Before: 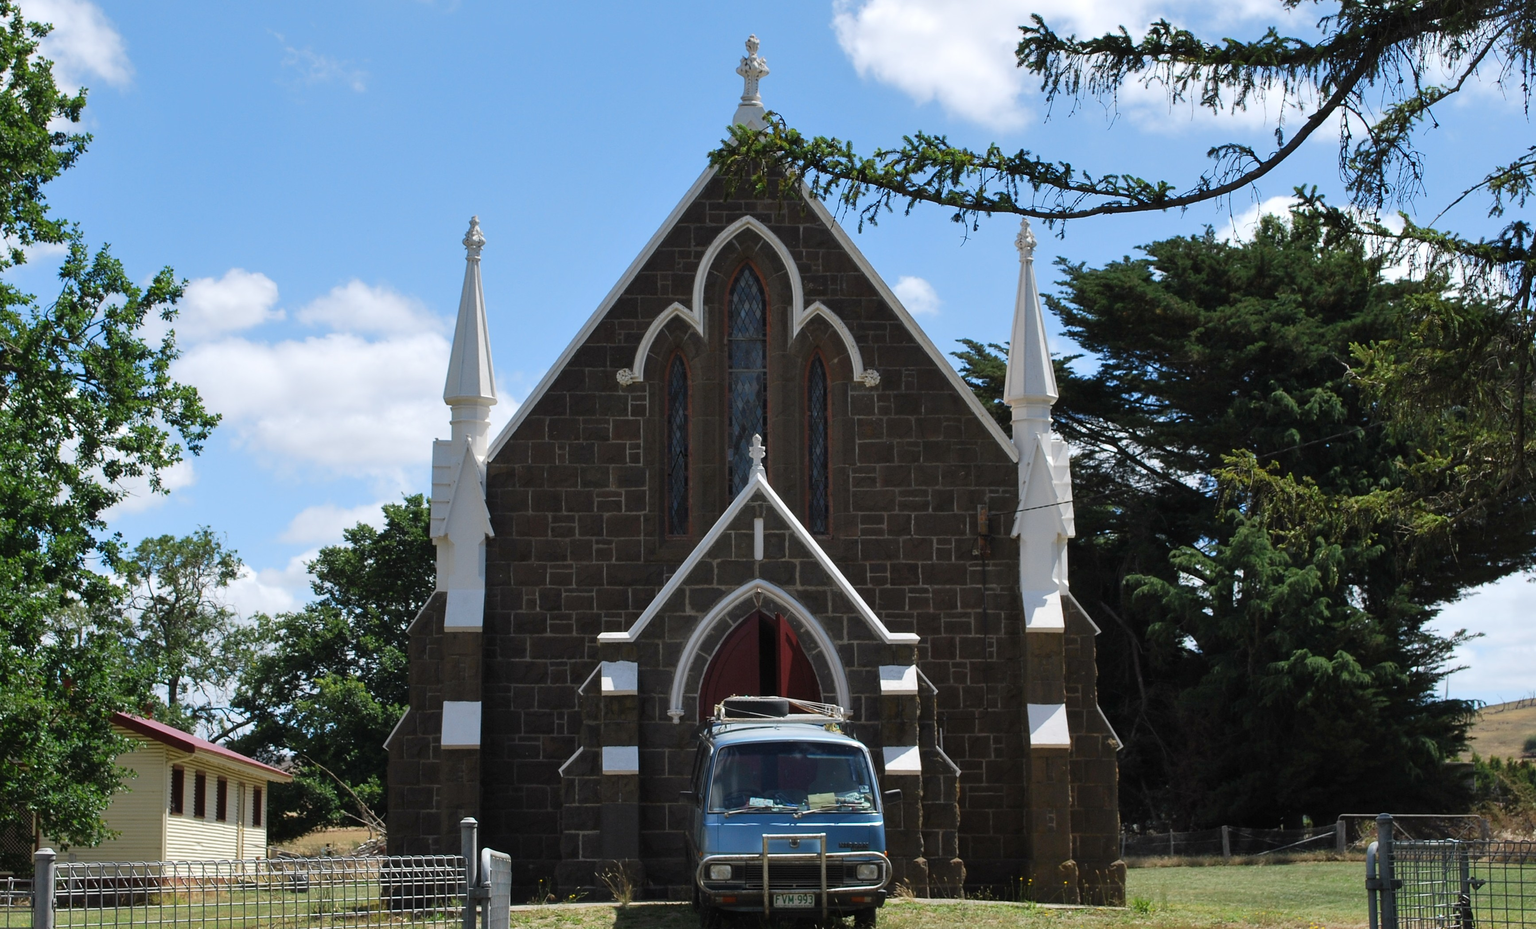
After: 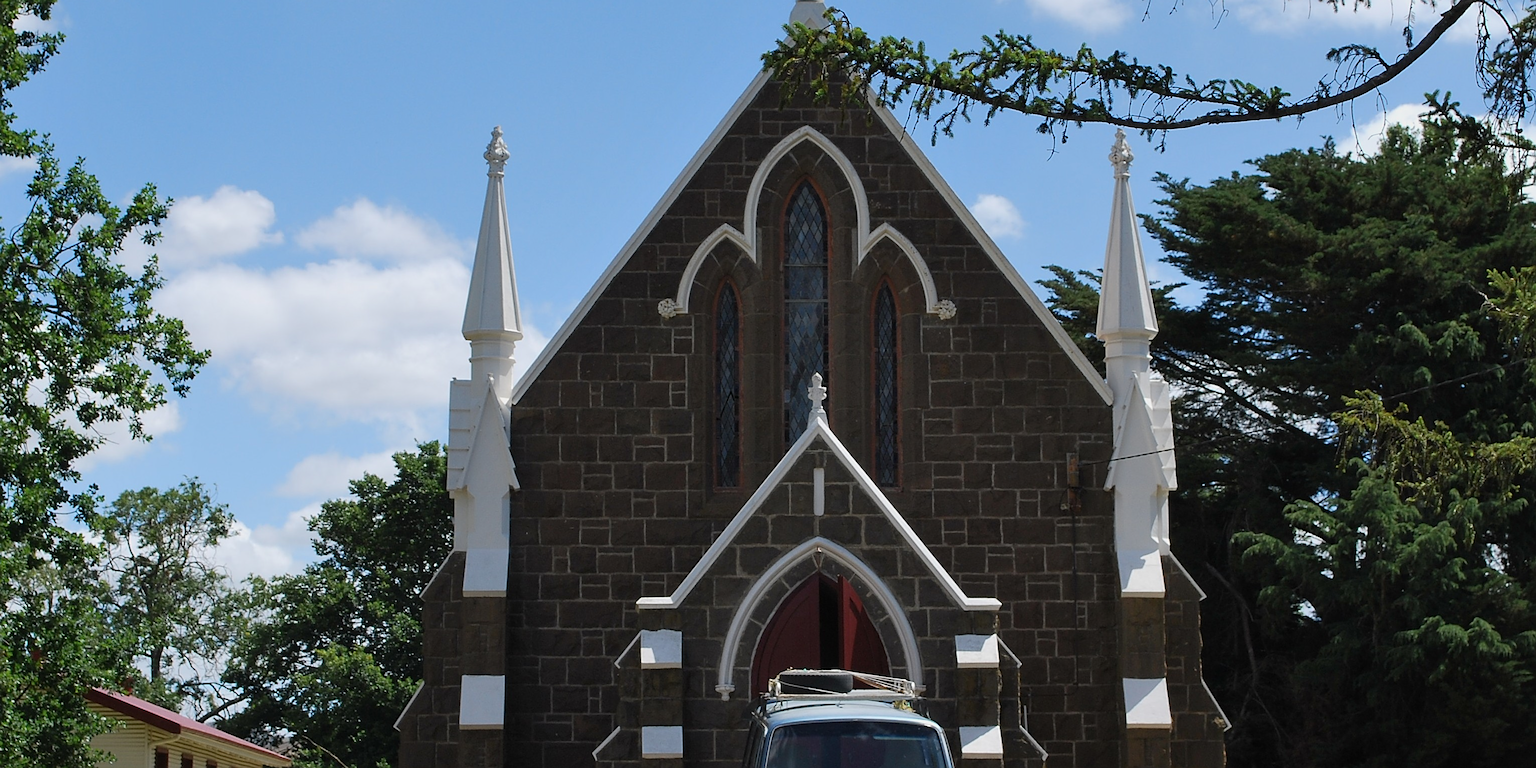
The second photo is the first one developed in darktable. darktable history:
exposure: exposure -0.215 EV, compensate highlight preservation false
crop and rotate: left 2.317%, top 11.274%, right 9.322%, bottom 15.551%
sharpen: on, module defaults
